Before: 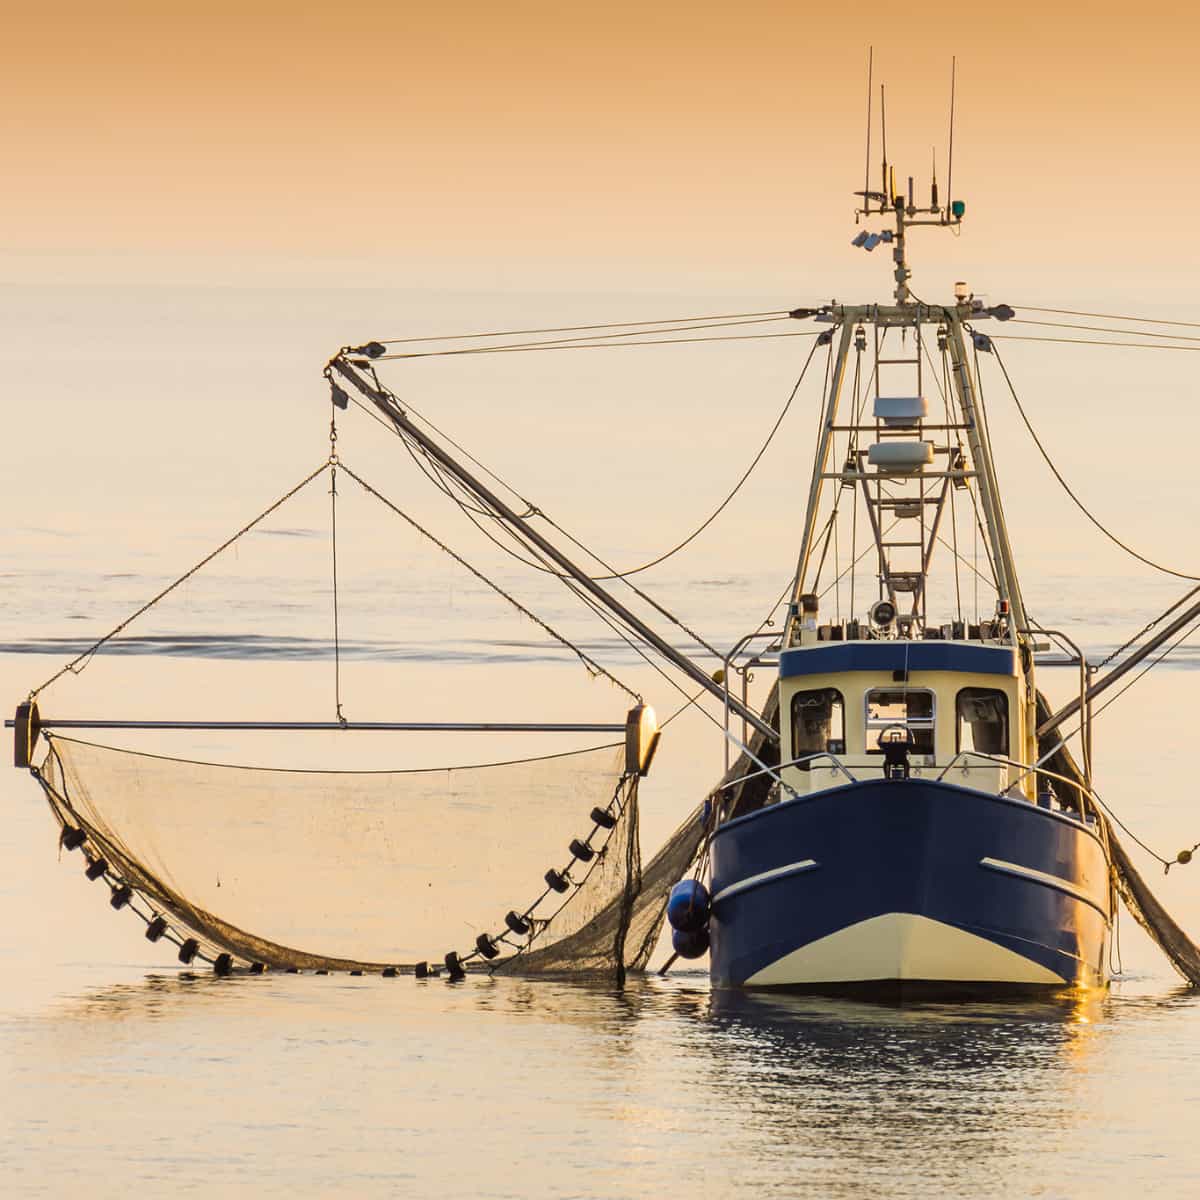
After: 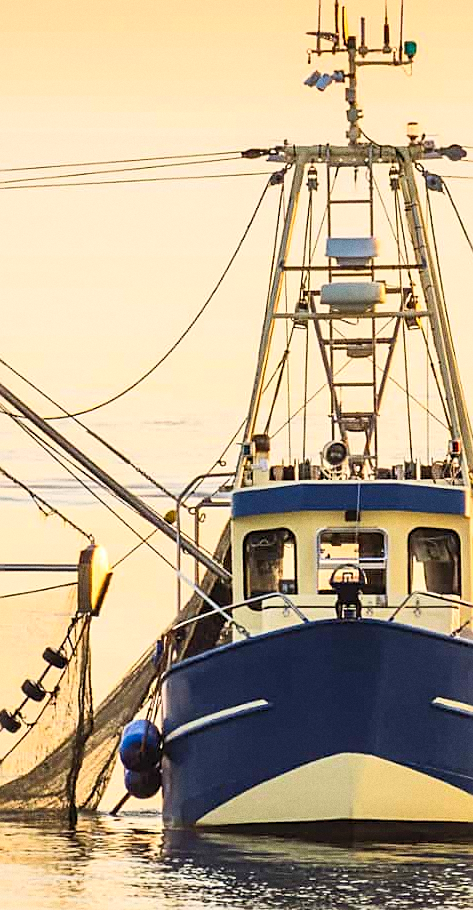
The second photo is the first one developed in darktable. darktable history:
base curve: curves: ch0 [(0, 0) (0.283, 0.295) (1, 1)], preserve colors none
grain: on, module defaults
contrast brightness saturation: contrast 0.24, brightness 0.26, saturation 0.39
crop: left 45.721%, top 13.393%, right 14.118%, bottom 10.01%
sharpen: on, module defaults
